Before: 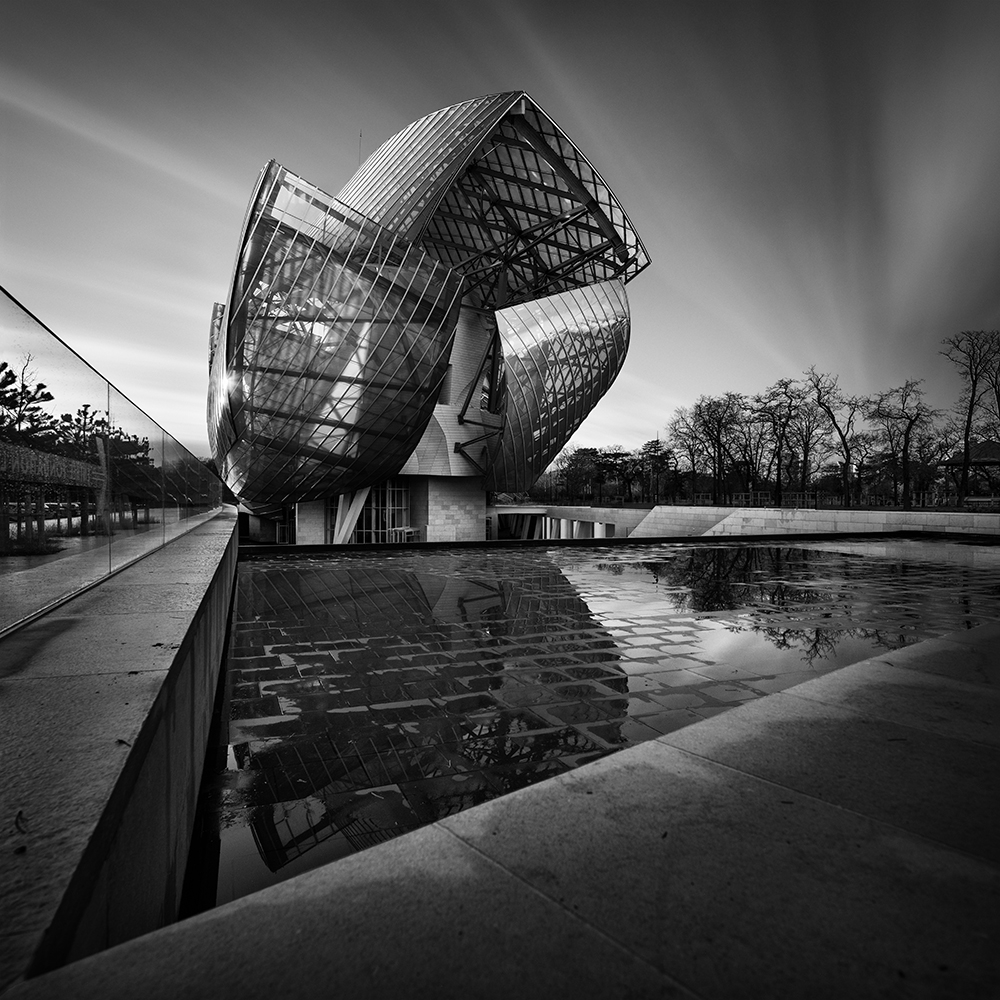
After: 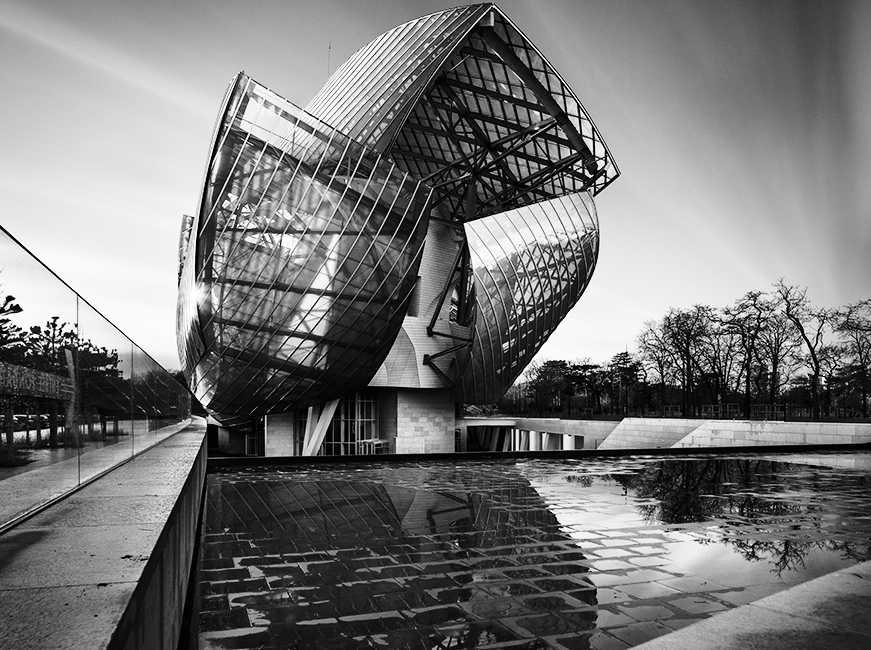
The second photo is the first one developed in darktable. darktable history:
crop: left 3.159%, top 8.858%, right 9.661%, bottom 26.135%
base curve: curves: ch0 [(0, 0) (0.028, 0.03) (0.121, 0.232) (0.46, 0.748) (0.859, 0.968) (1, 1)], preserve colors none
exposure: exposure -0.052 EV, compensate highlight preservation false
